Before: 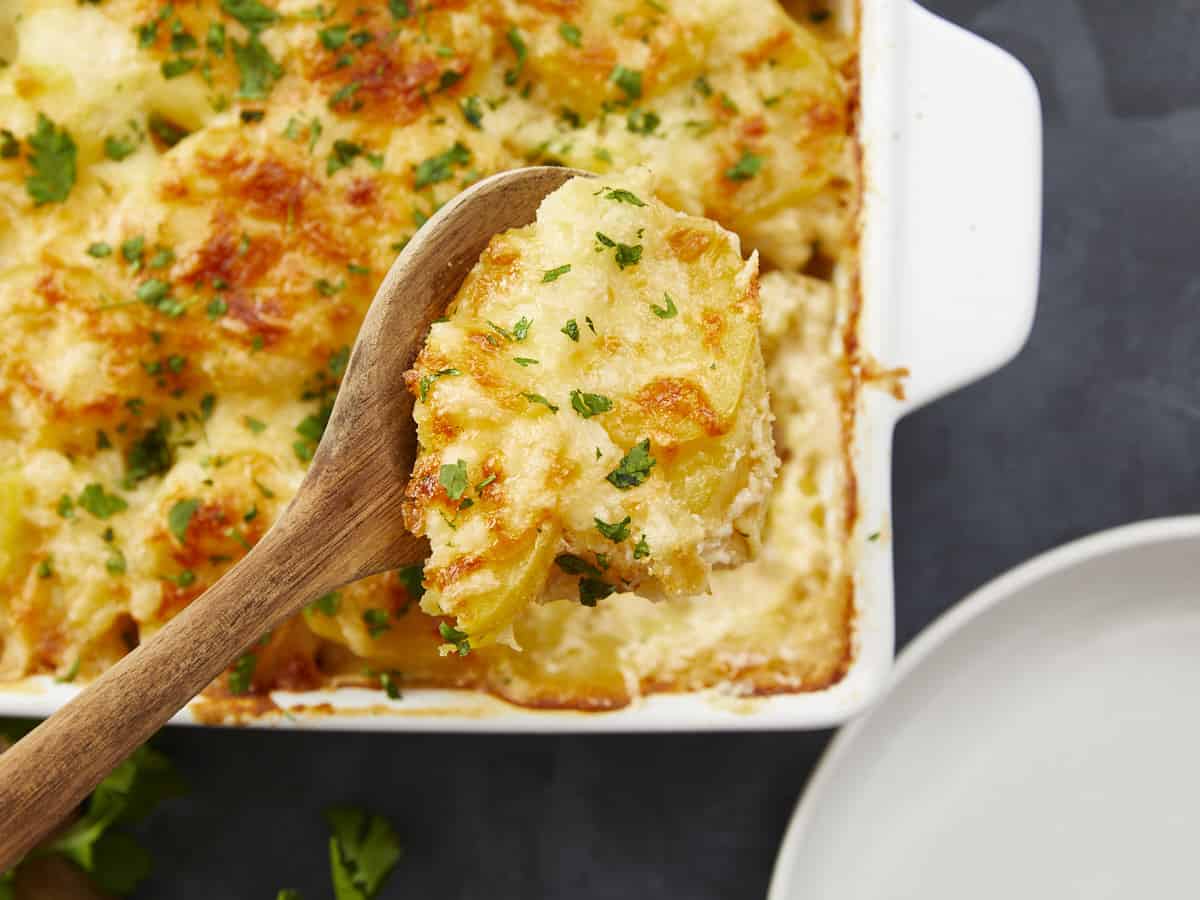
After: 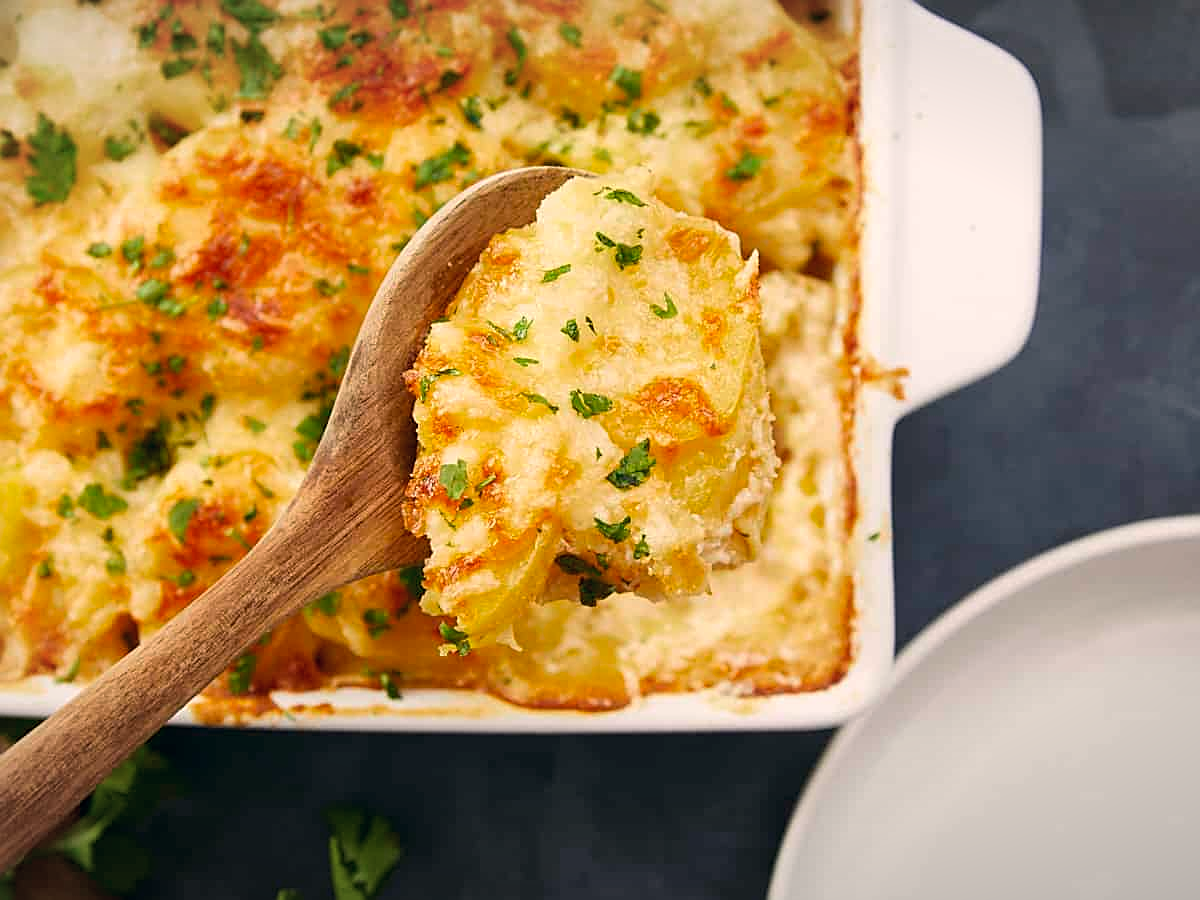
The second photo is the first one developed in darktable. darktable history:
sharpen: on, module defaults
color correction: highlights a* 5.44, highlights b* 5.35, shadows a* -4.01, shadows b* -5.17
vignetting: fall-off start 98.69%, fall-off radius 98.93%, width/height ratio 1.425
